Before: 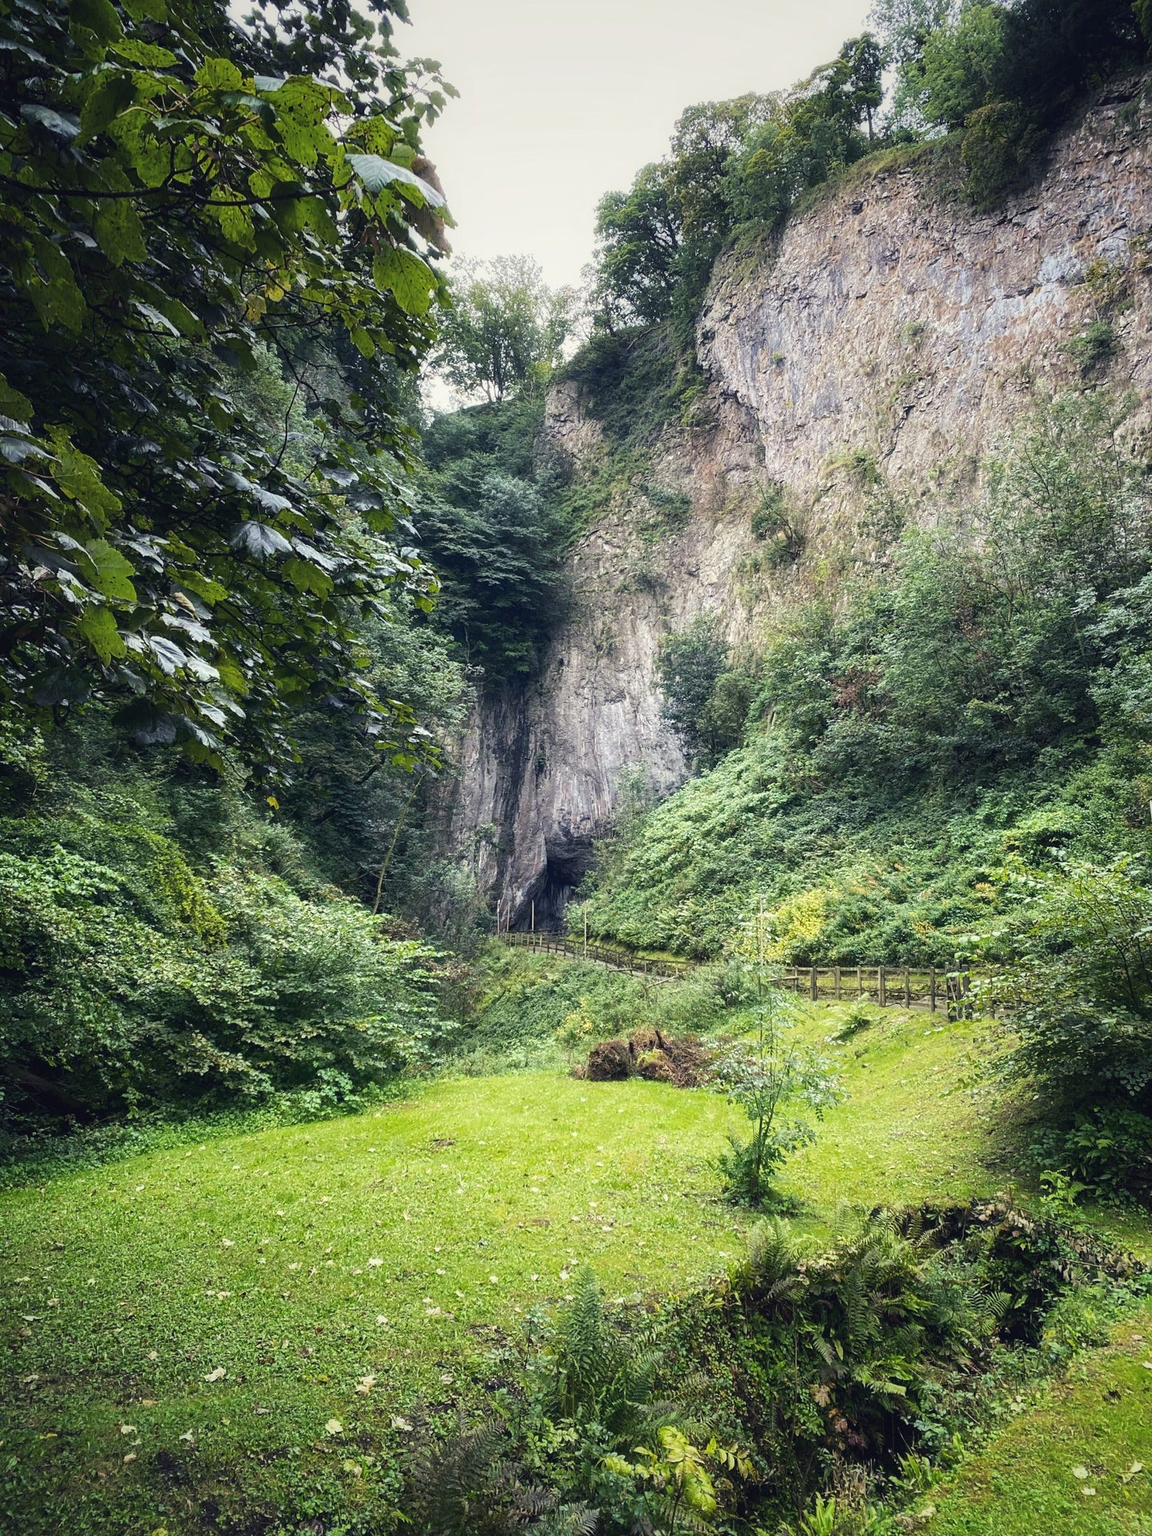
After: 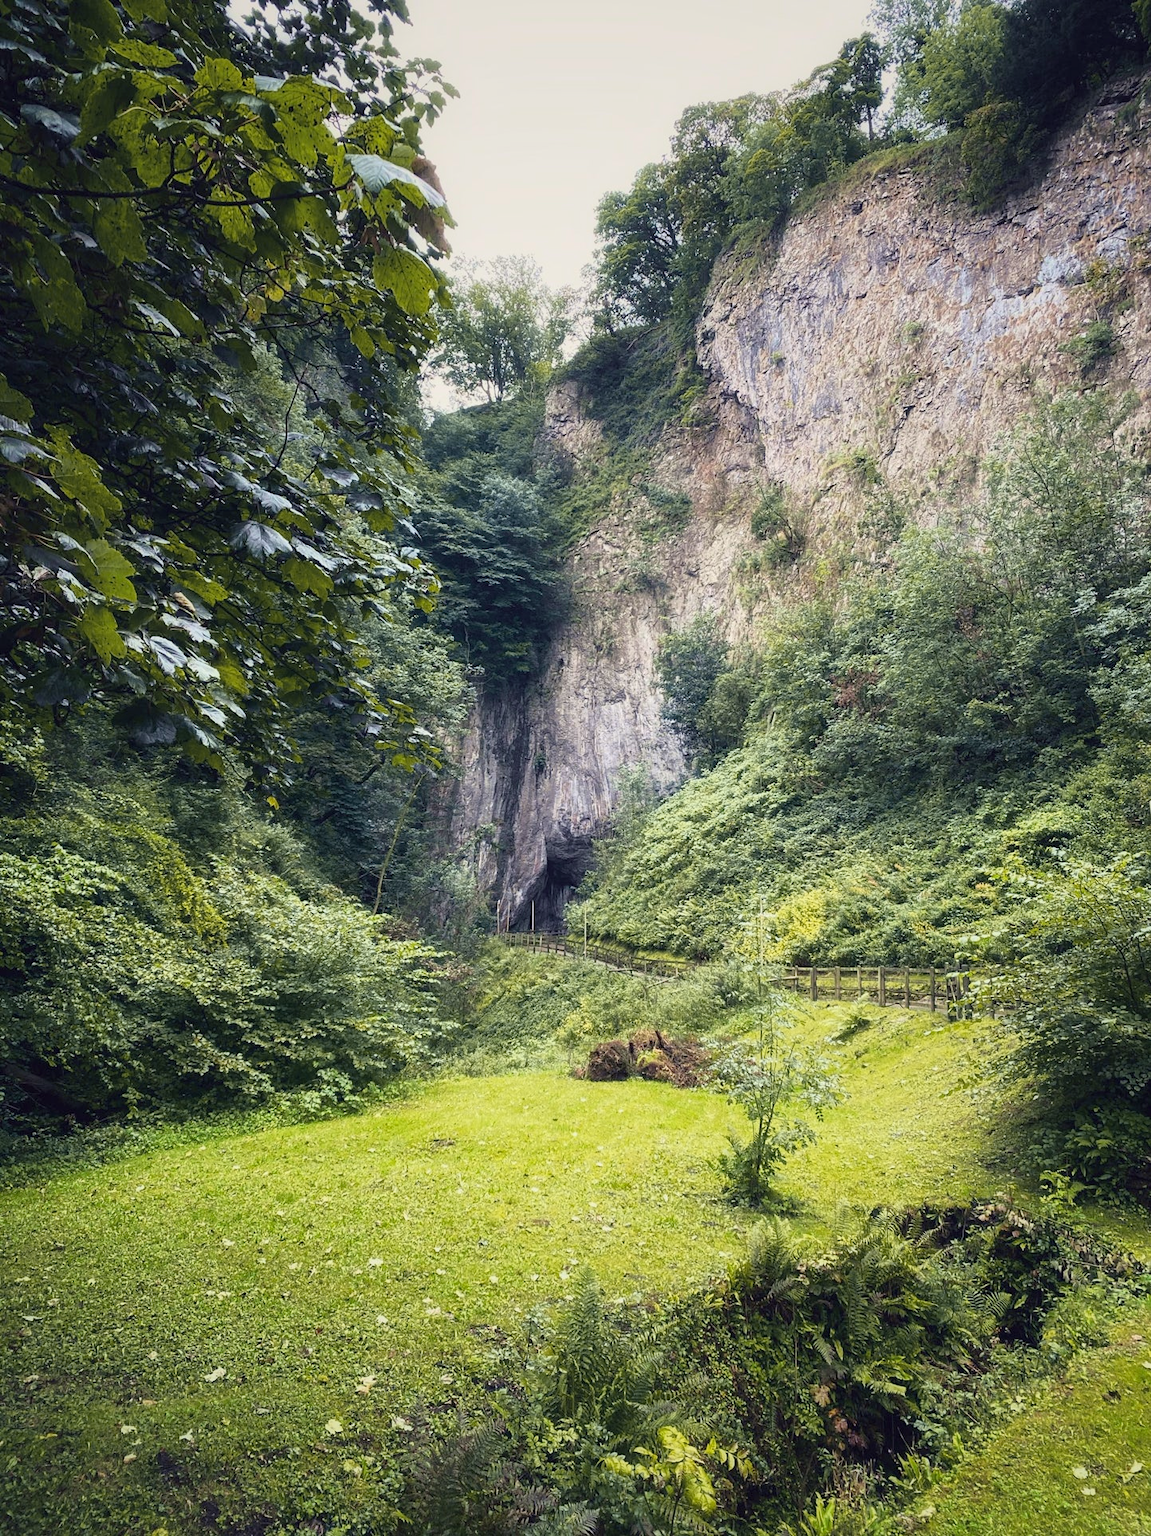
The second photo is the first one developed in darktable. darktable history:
white balance: emerald 1
tone curve: curves: ch0 [(0.013, 0) (0.061, 0.068) (0.239, 0.256) (0.502, 0.505) (0.683, 0.676) (0.761, 0.773) (0.858, 0.858) (0.987, 0.945)]; ch1 [(0, 0) (0.172, 0.123) (0.304, 0.288) (0.414, 0.44) (0.472, 0.473) (0.502, 0.508) (0.521, 0.528) (0.583, 0.595) (0.654, 0.673) (0.728, 0.761) (1, 1)]; ch2 [(0, 0) (0.411, 0.424) (0.485, 0.476) (0.502, 0.502) (0.553, 0.557) (0.57, 0.576) (1, 1)], color space Lab, independent channels, preserve colors none
